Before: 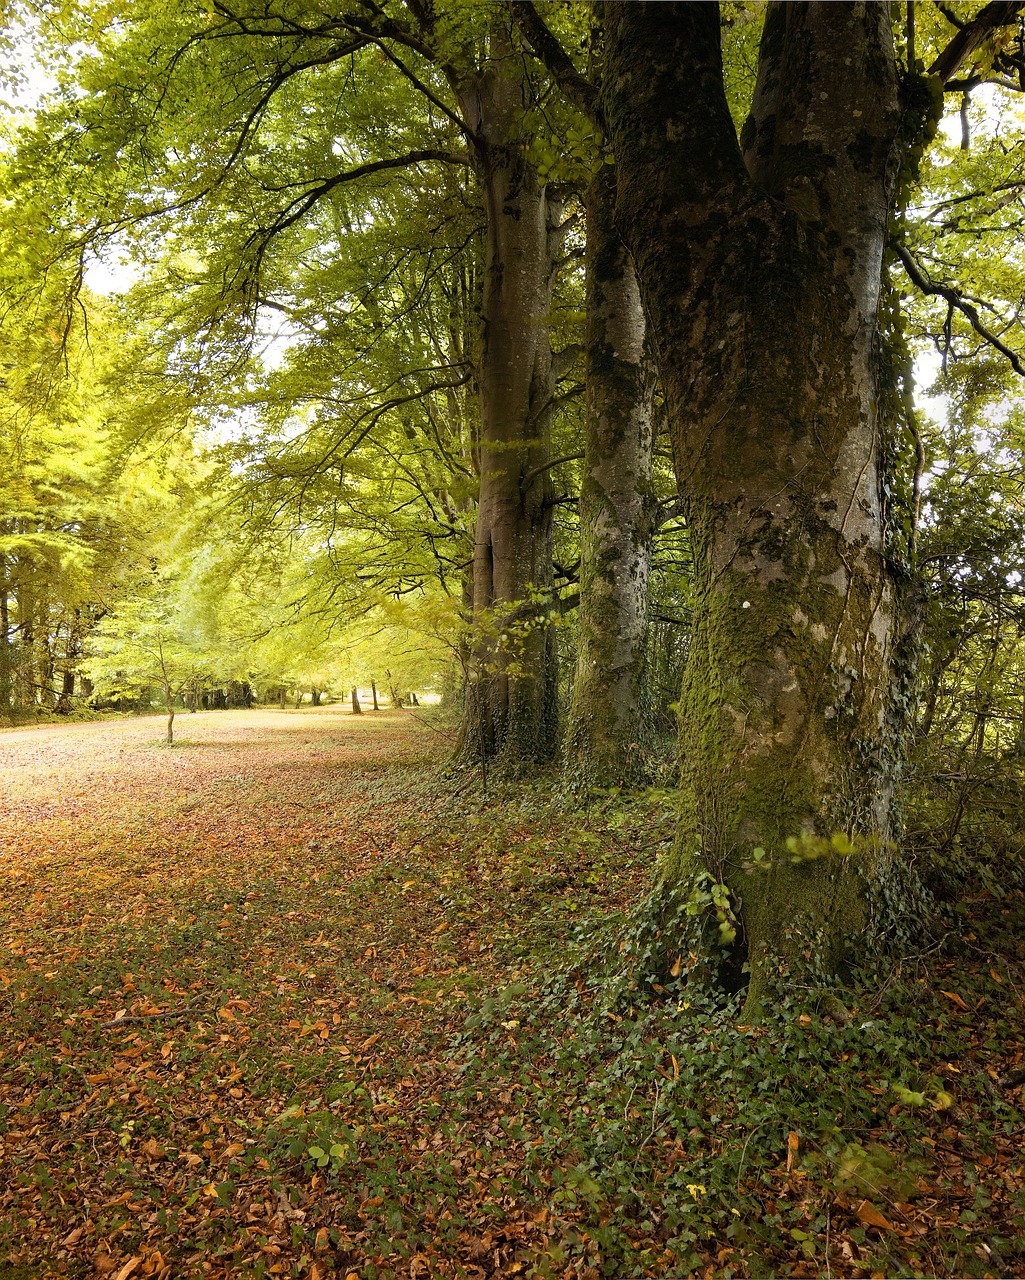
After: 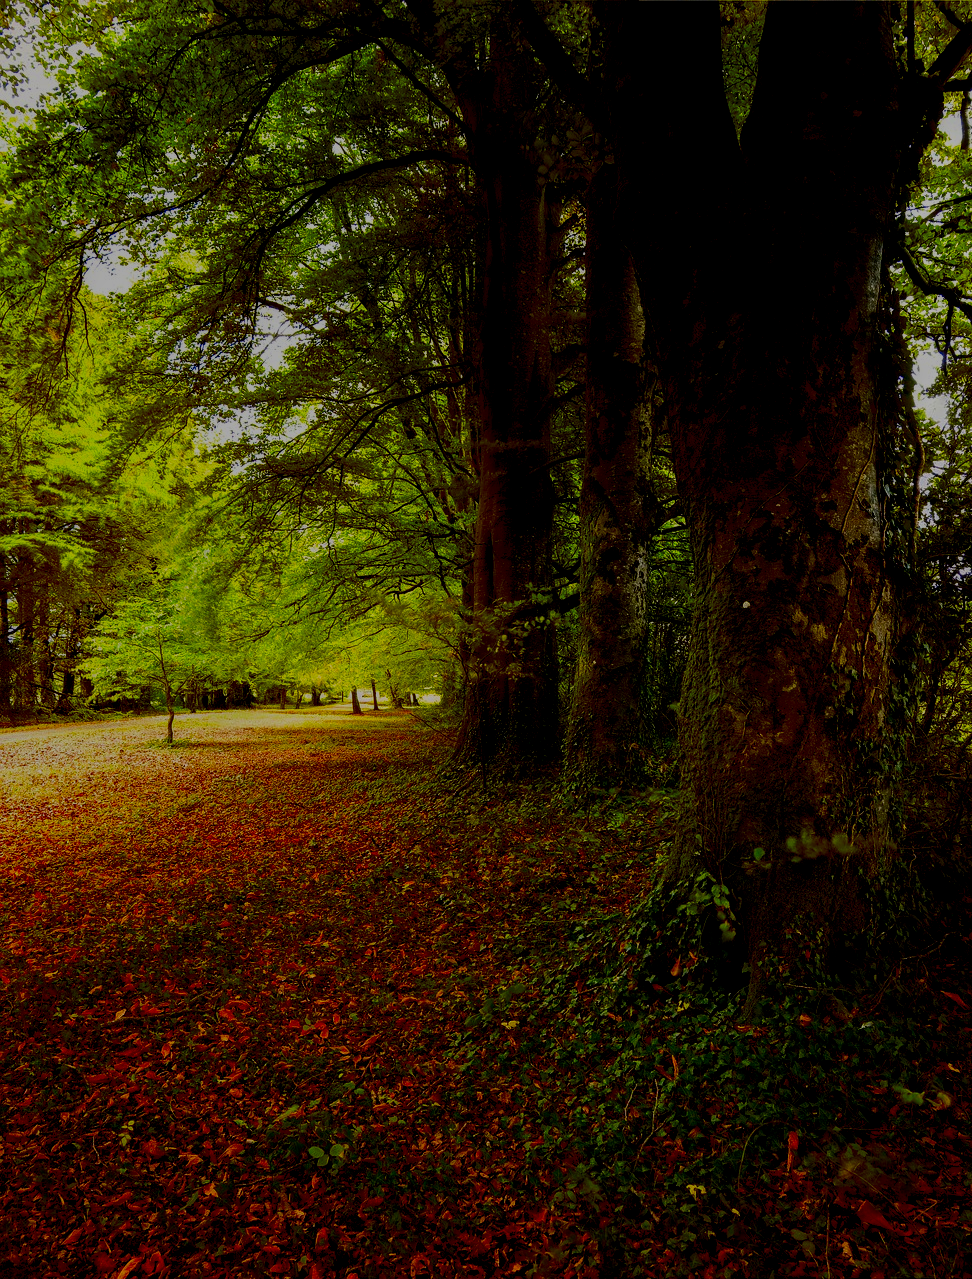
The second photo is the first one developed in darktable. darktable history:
rgb levels: preserve colors sum RGB, levels [[0.038, 0.433, 0.934], [0, 0.5, 1], [0, 0.5, 1]]
exposure: exposure -0.21 EV, compensate highlight preservation false
local contrast: highlights 59%, detail 145%
filmic rgb: black relative exposure -5 EV, hardness 2.88, contrast 1.3, highlights saturation mix -30%
crop and rotate: right 5.167%
contrast brightness saturation: brightness -1, saturation 1
